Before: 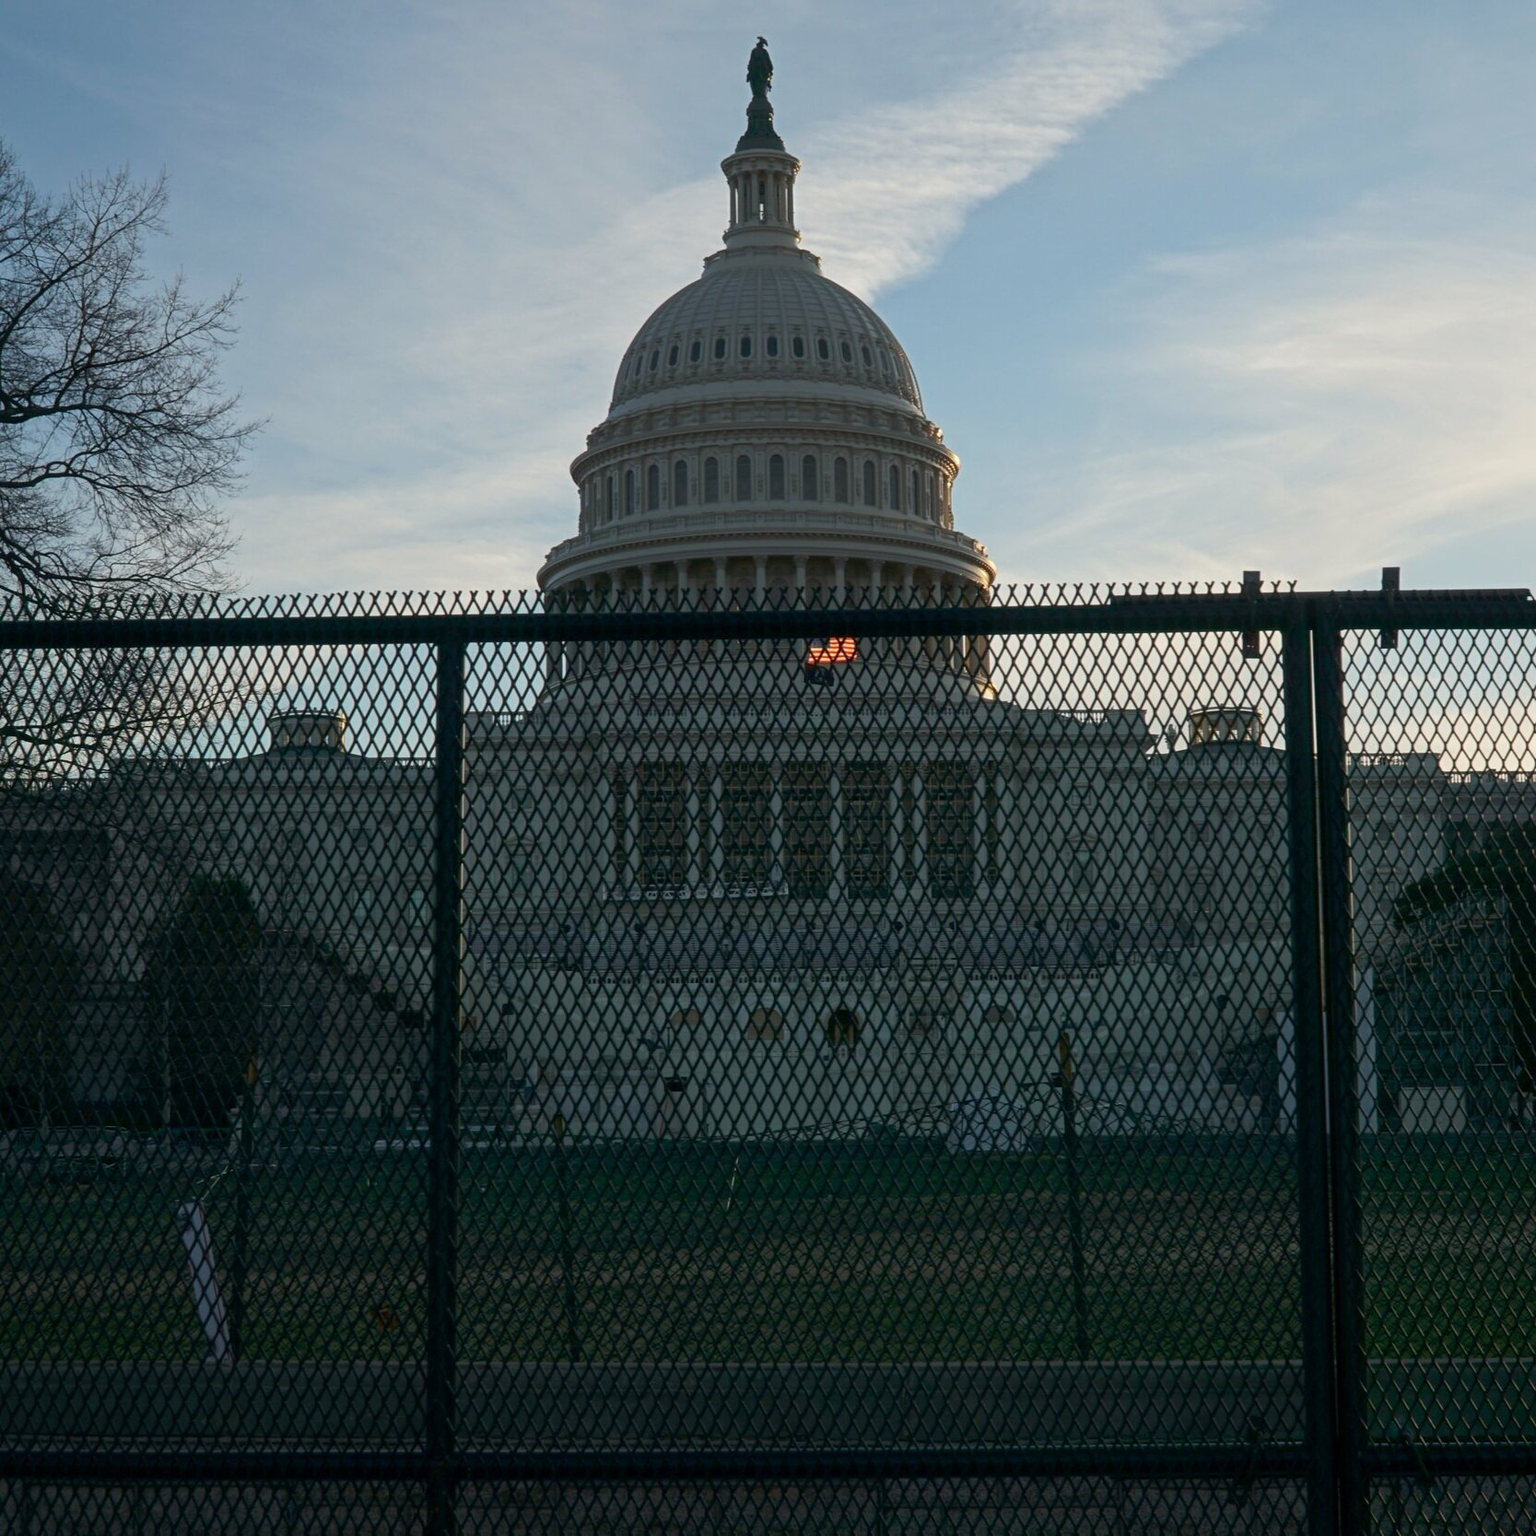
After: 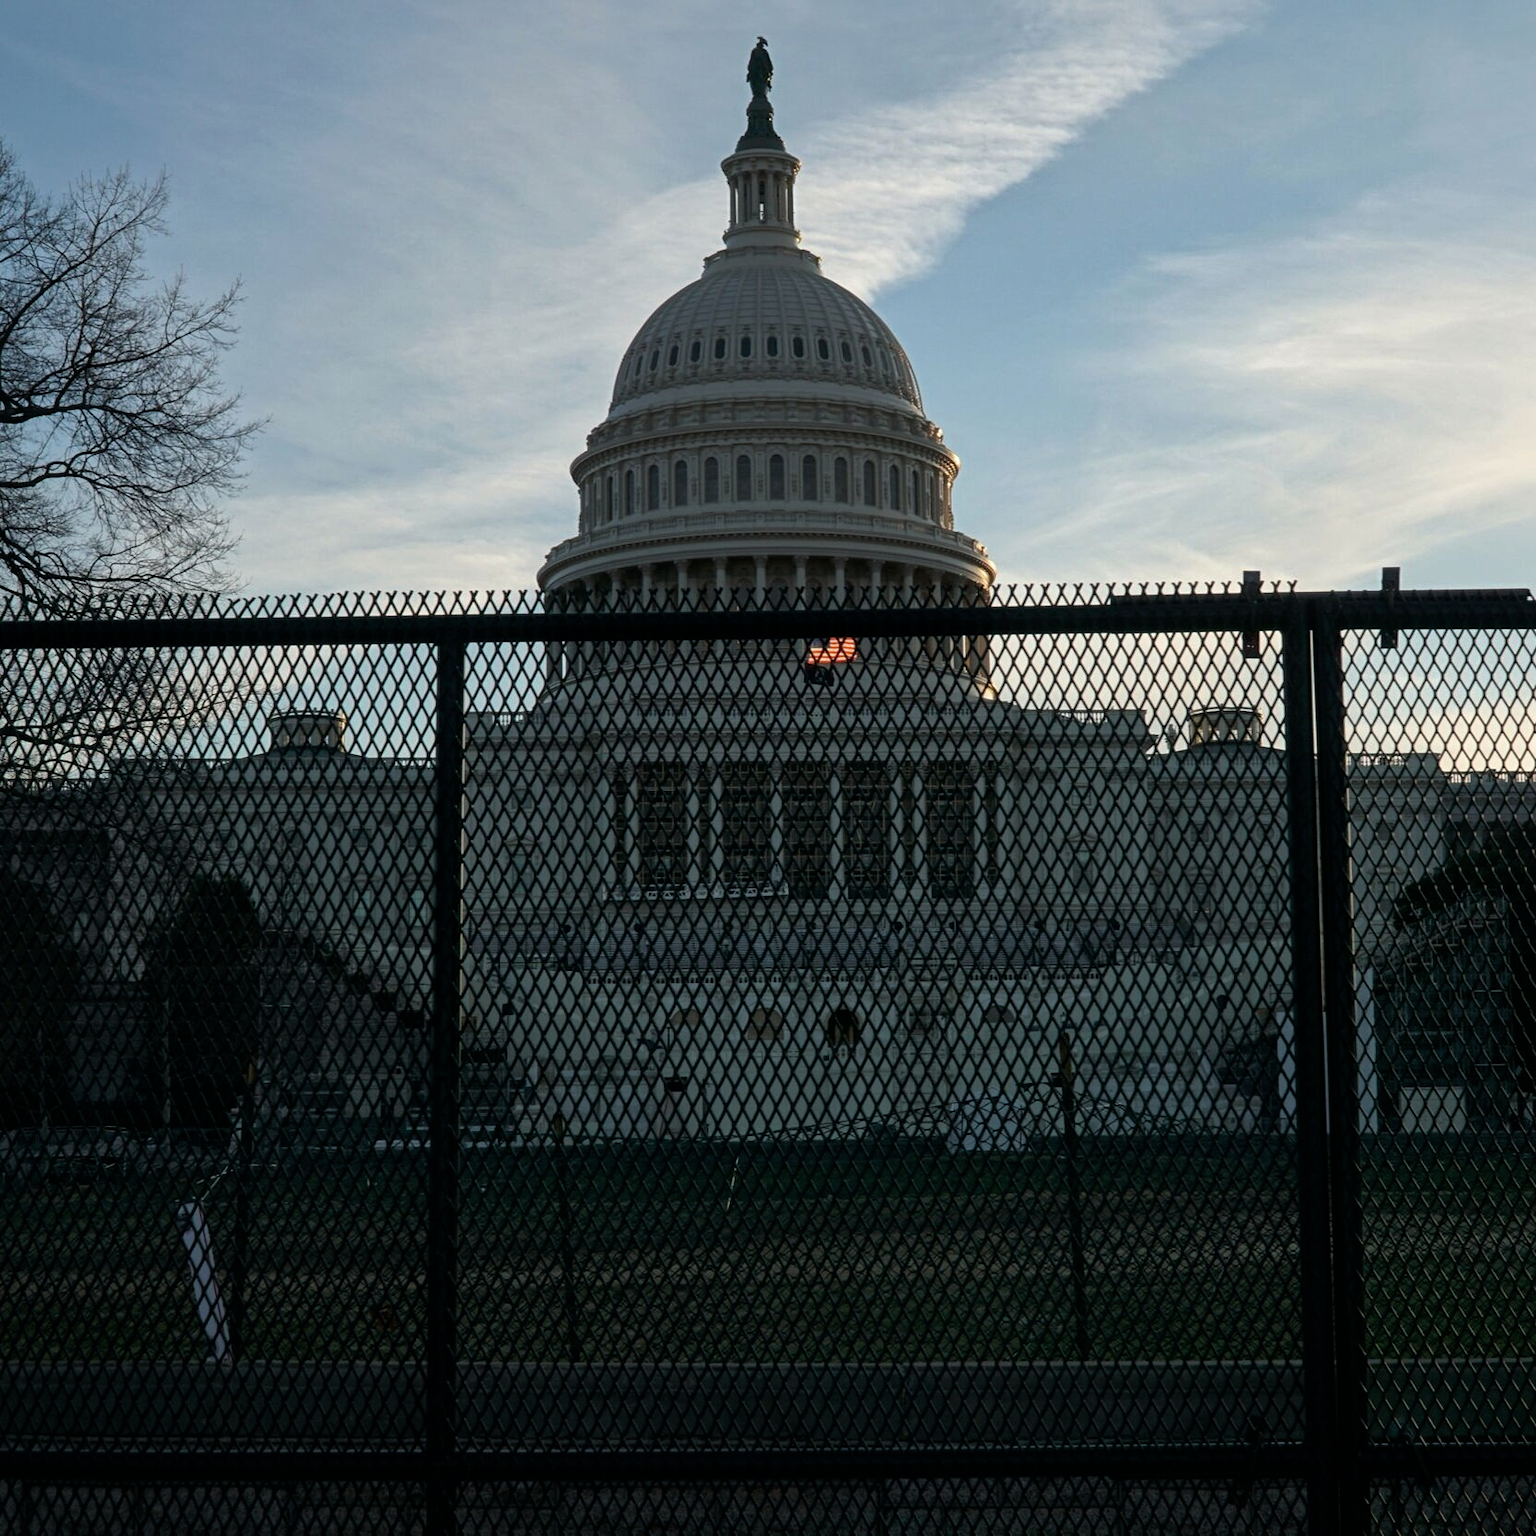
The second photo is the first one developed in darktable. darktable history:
filmic rgb: black relative exposure -8.01 EV, white relative exposure 2.45 EV, threshold 5.99 EV, hardness 6.4, iterations of high-quality reconstruction 10, enable highlight reconstruction true
tone equalizer: mask exposure compensation -0.511 EV
shadows and highlights: shadows 30.1
